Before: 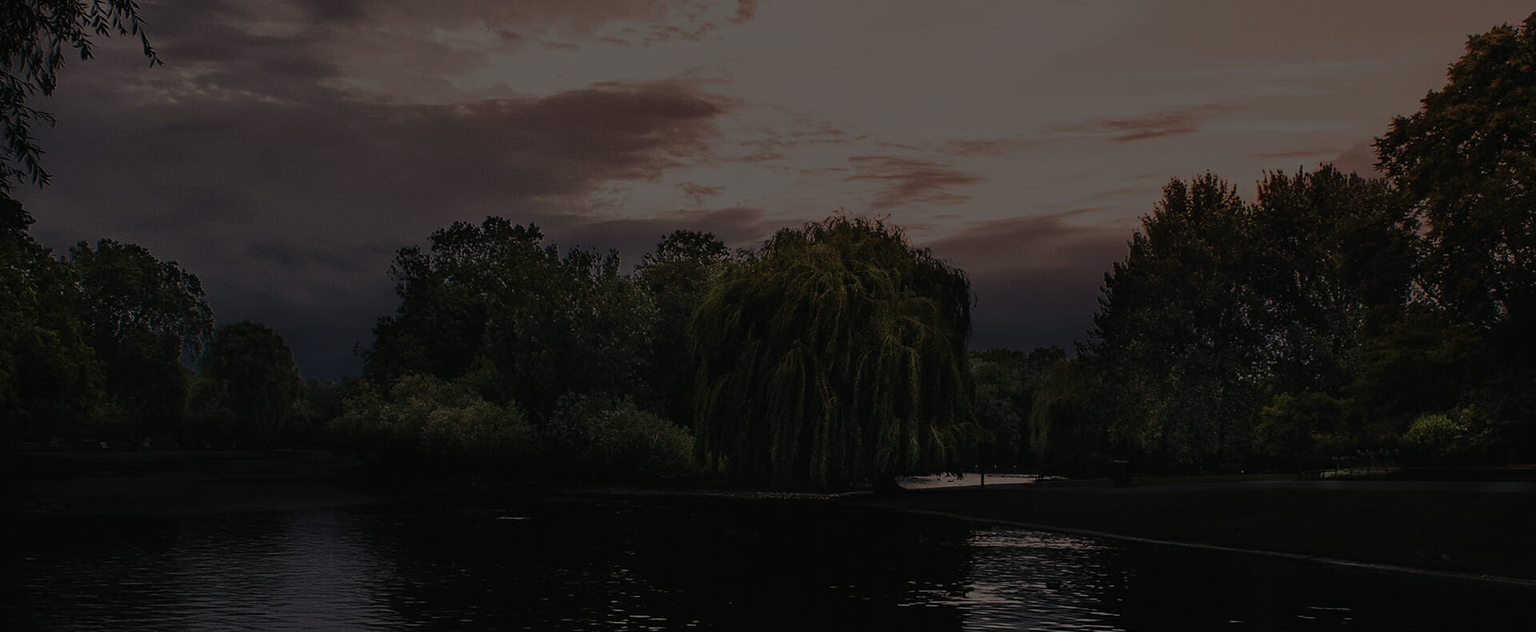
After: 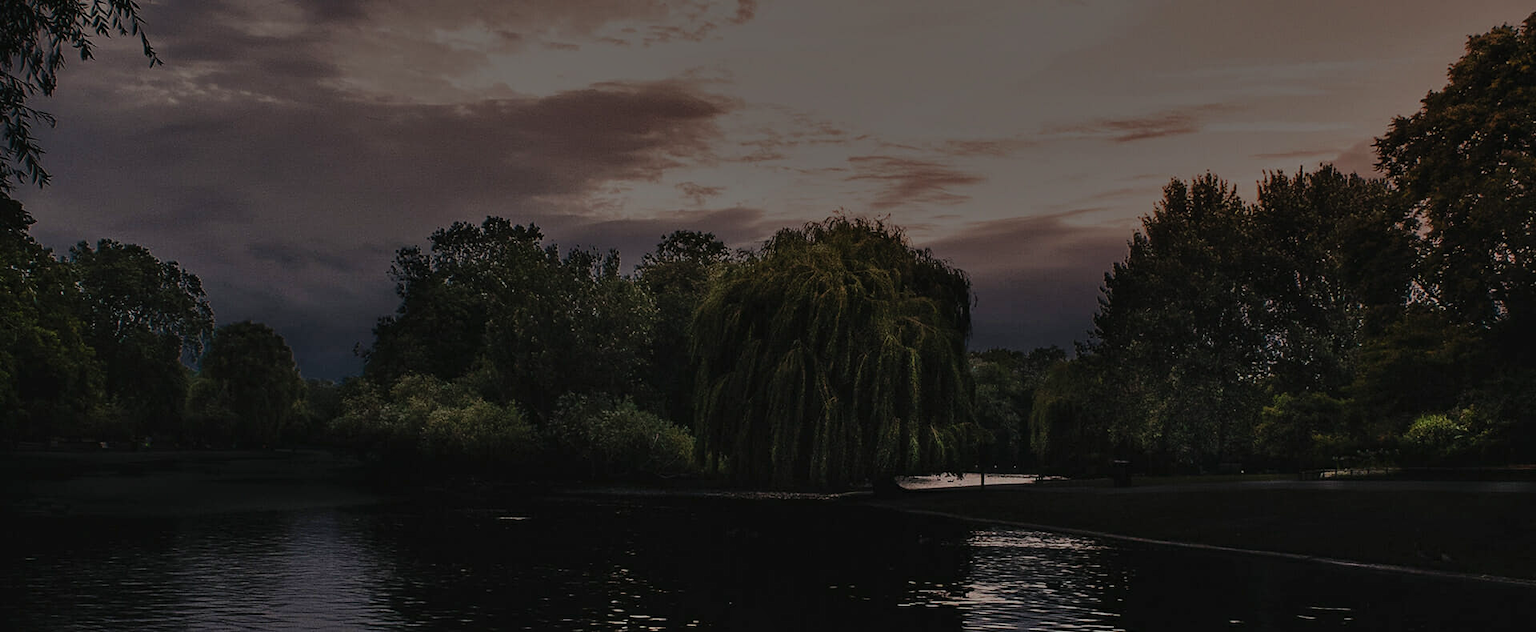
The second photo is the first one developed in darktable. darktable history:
shadows and highlights: radius 107.49, shadows 45.28, highlights -66.57, low approximation 0.01, soften with gaussian
